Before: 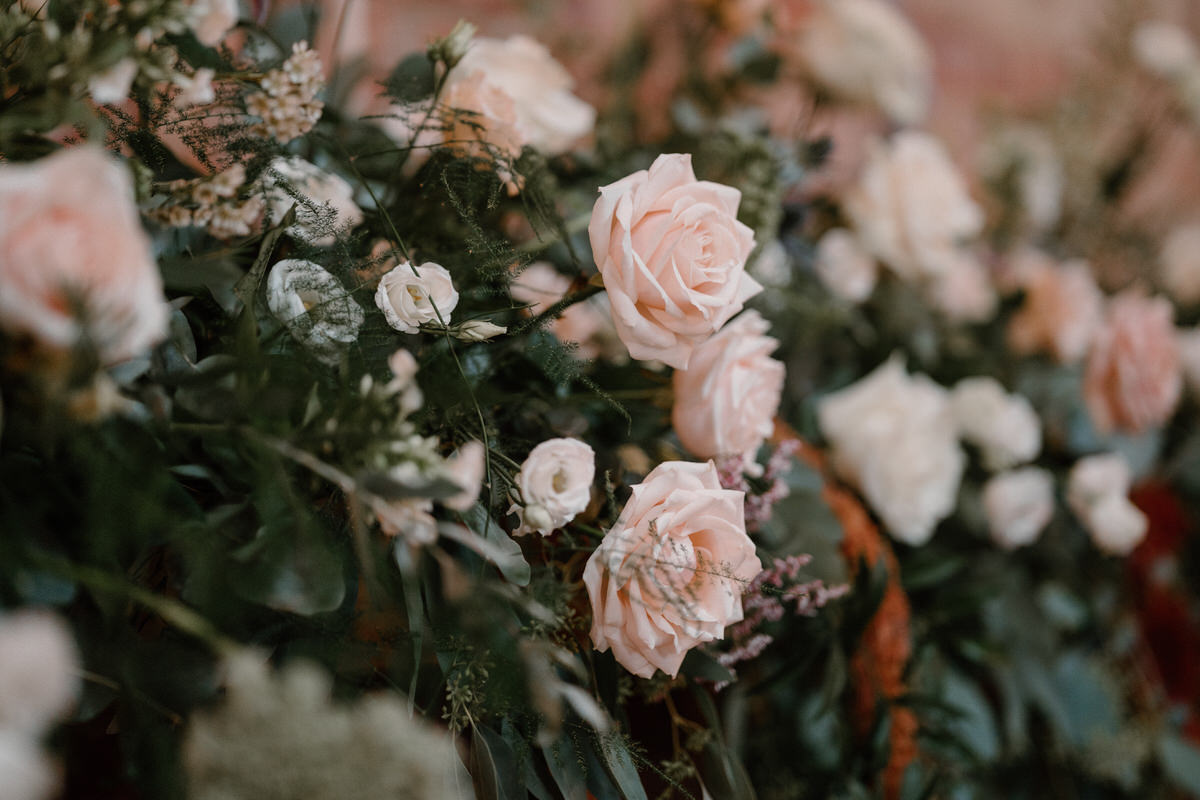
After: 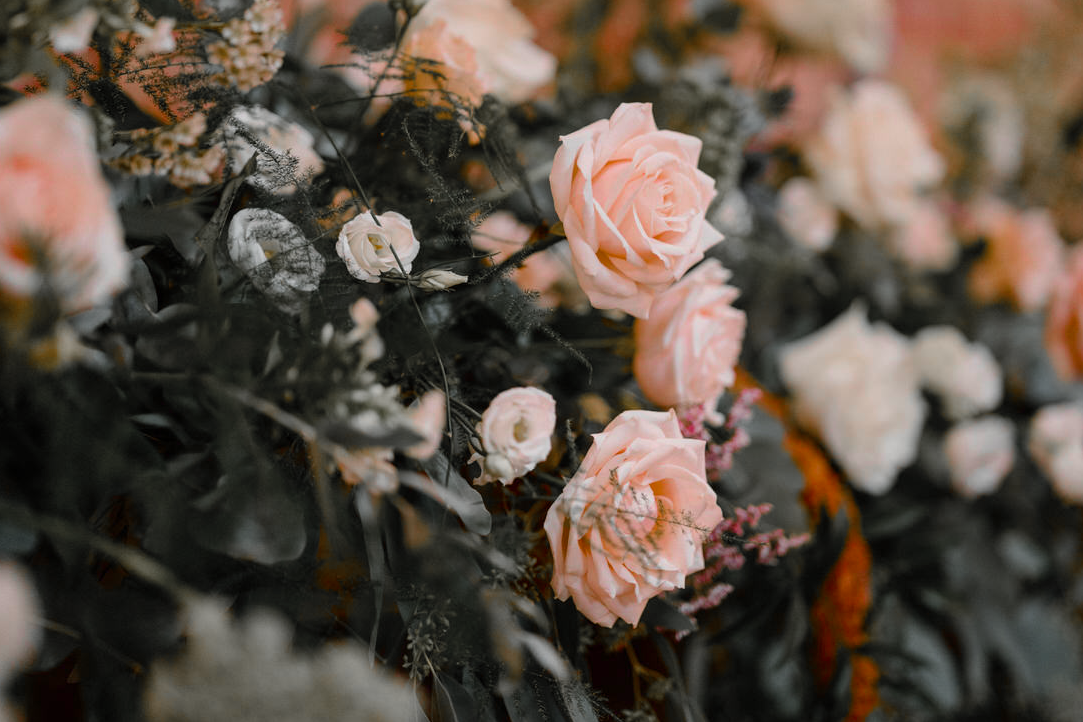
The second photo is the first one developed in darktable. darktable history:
crop: left 3.305%, top 6.436%, right 6.389%, bottom 3.258%
color zones: curves: ch1 [(0, 0.638) (0.193, 0.442) (0.286, 0.15) (0.429, 0.14) (0.571, 0.142) (0.714, 0.154) (0.857, 0.175) (1, 0.638)]
color balance rgb: linear chroma grading › global chroma 15%, perceptual saturation grading › global saturation 30%
